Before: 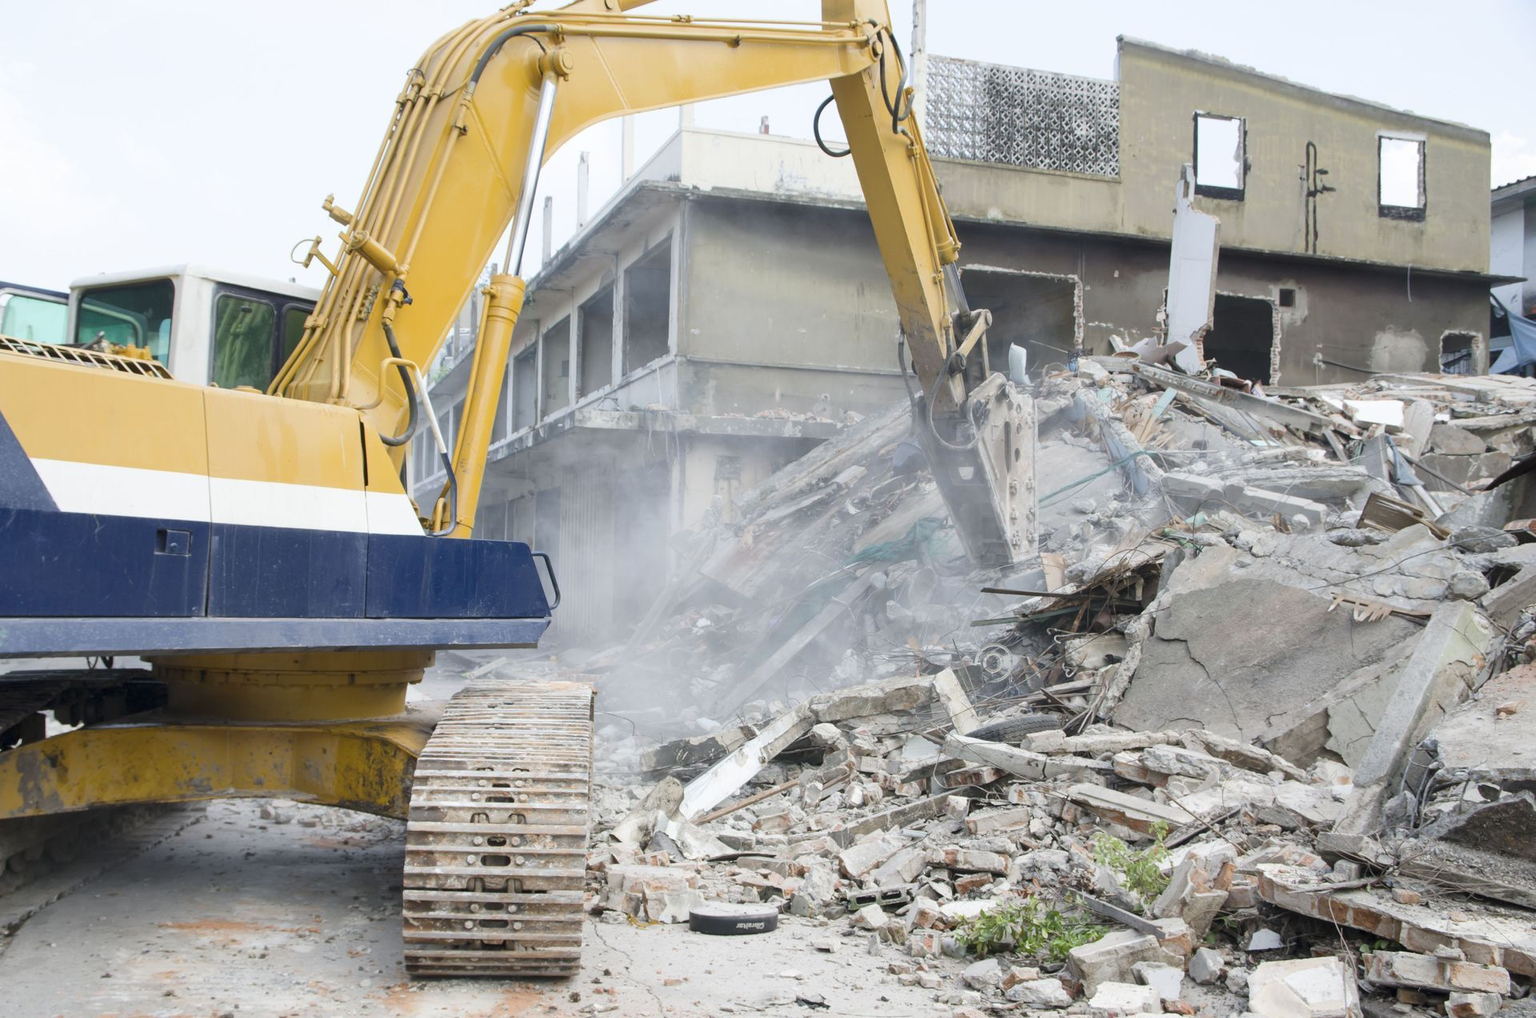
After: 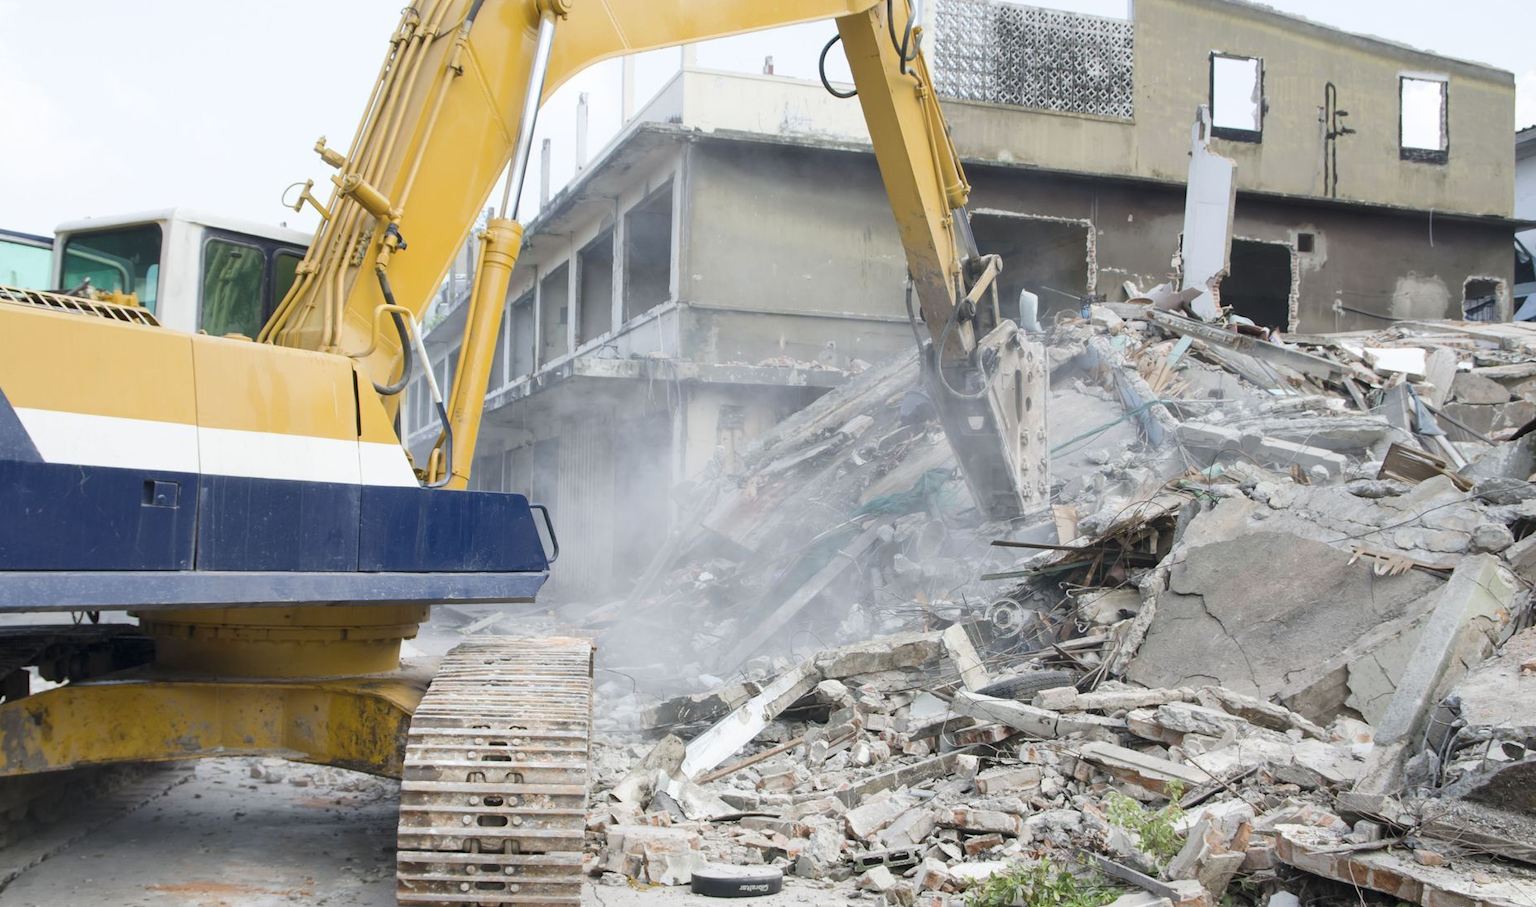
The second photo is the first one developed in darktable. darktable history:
crop: left 1.142%, top 6.128%, right 1.525%, bottom 7.045%
